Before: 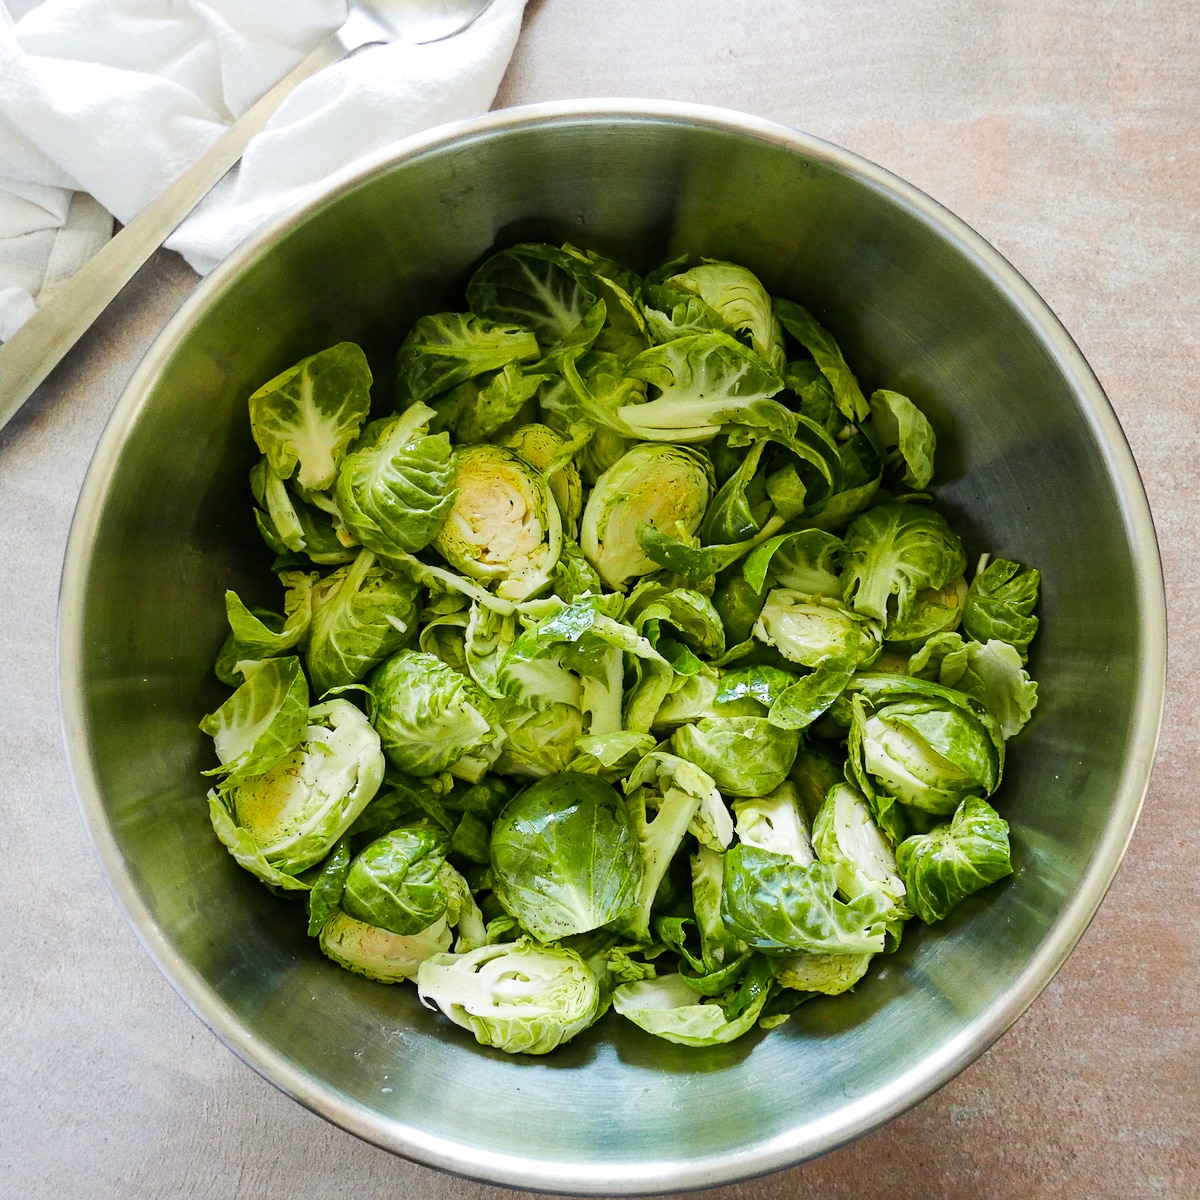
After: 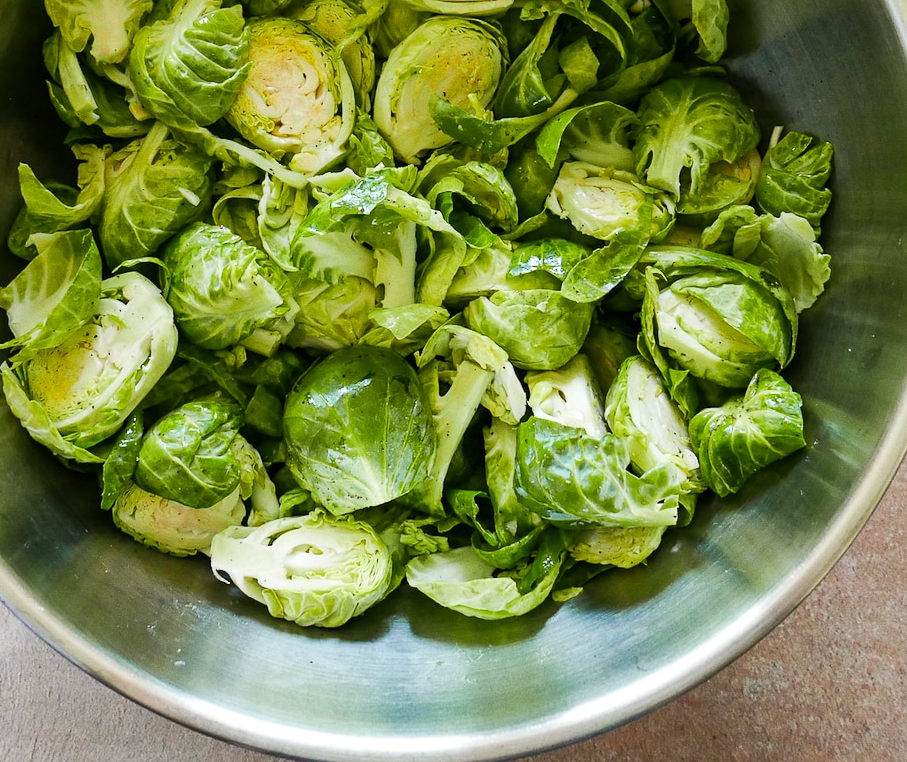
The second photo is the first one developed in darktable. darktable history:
crop and rotate: left 17.299%, top 35.659%, right 7.114%, bottom 0.779%
